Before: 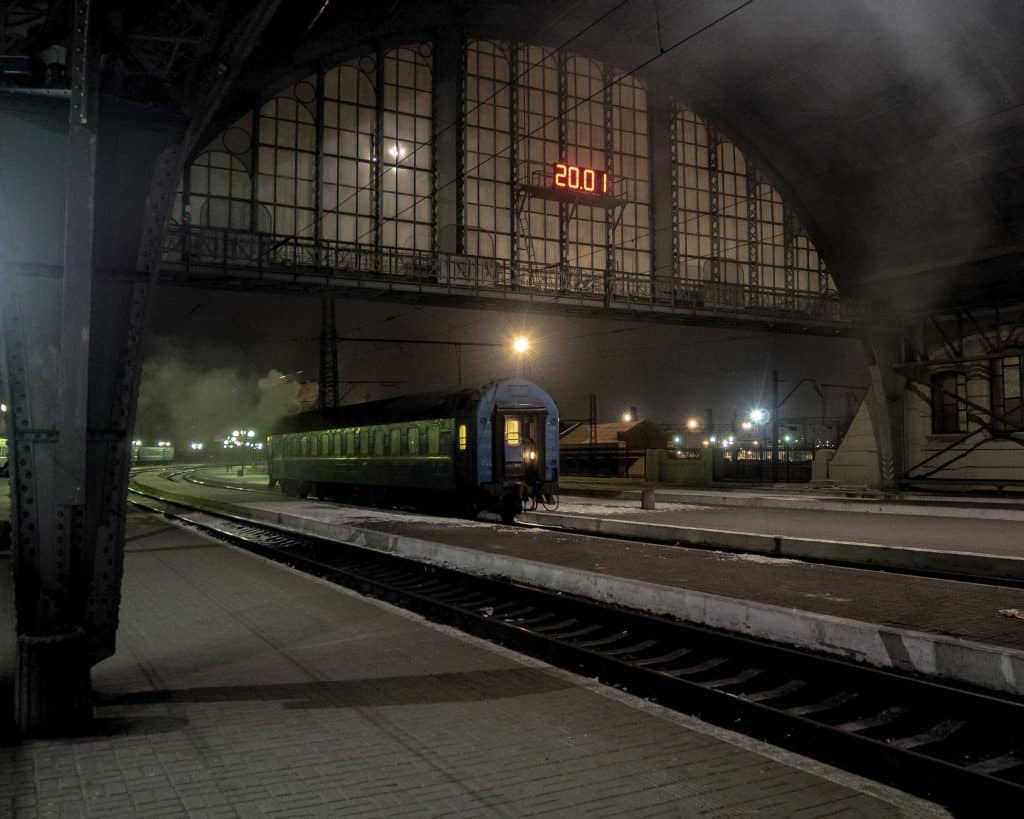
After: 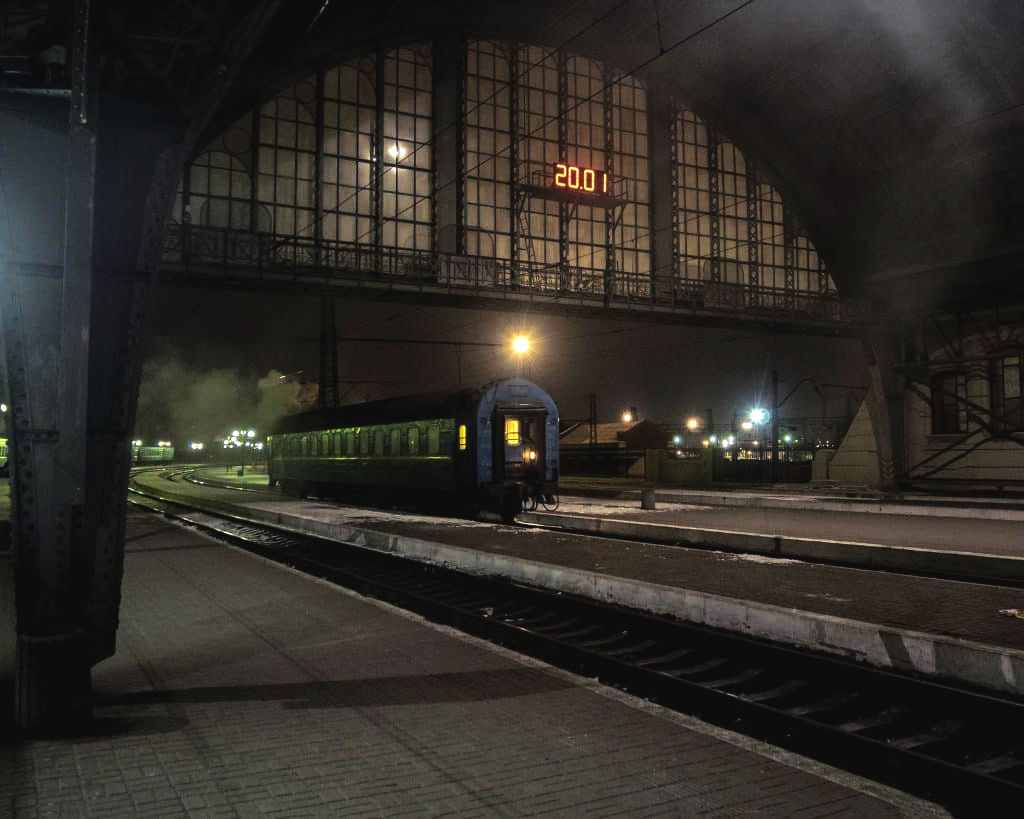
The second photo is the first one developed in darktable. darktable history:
color balance rgb: global offset › luminance 0.71%, perceptual saturation grading › global saturation -11.5%, perceptual brilliance grading › highlights 17.77%, perceptual brilliance grading › mid-tones 31.71%, perceptual brilliance grading › shadows -31.01%, global vibrance 50%
white balance: emerald 1
